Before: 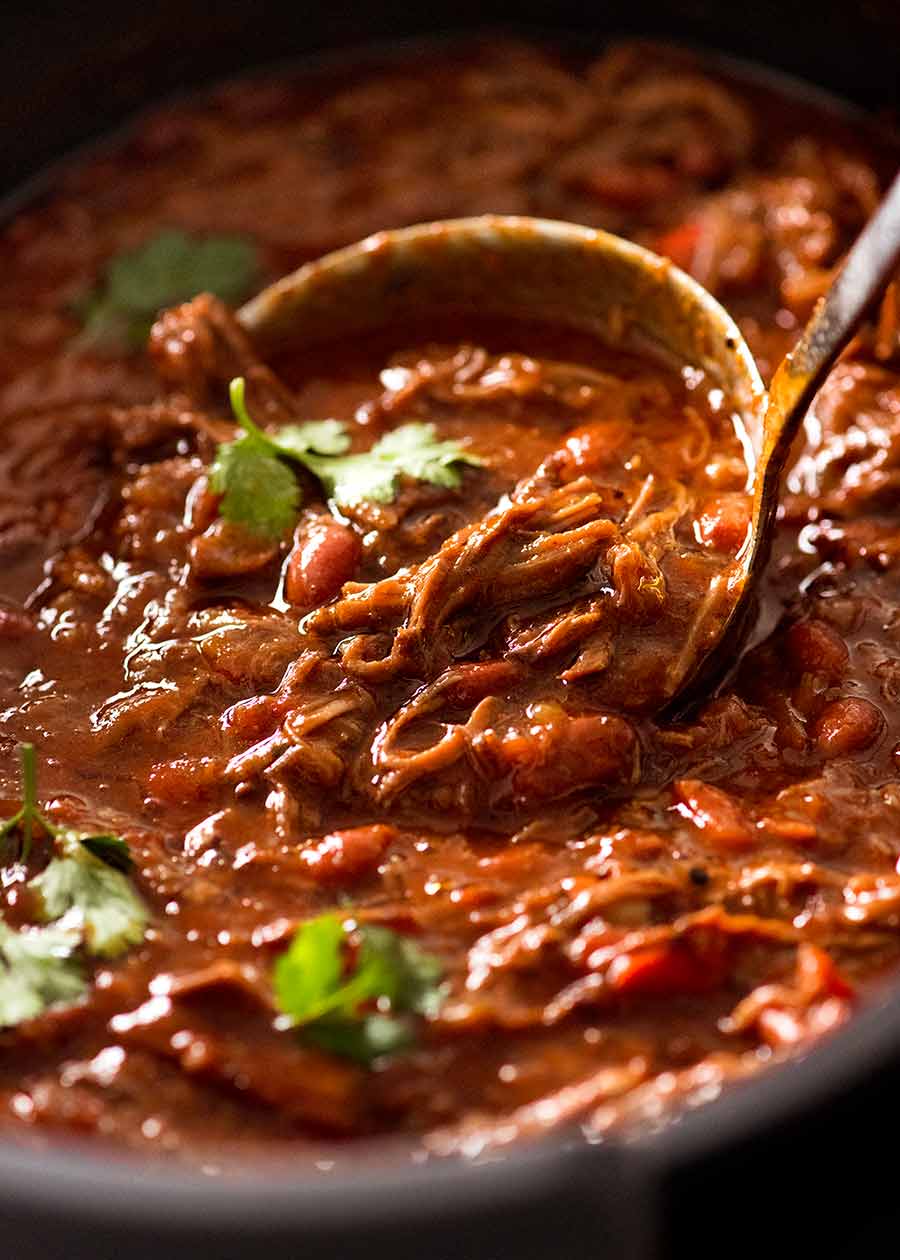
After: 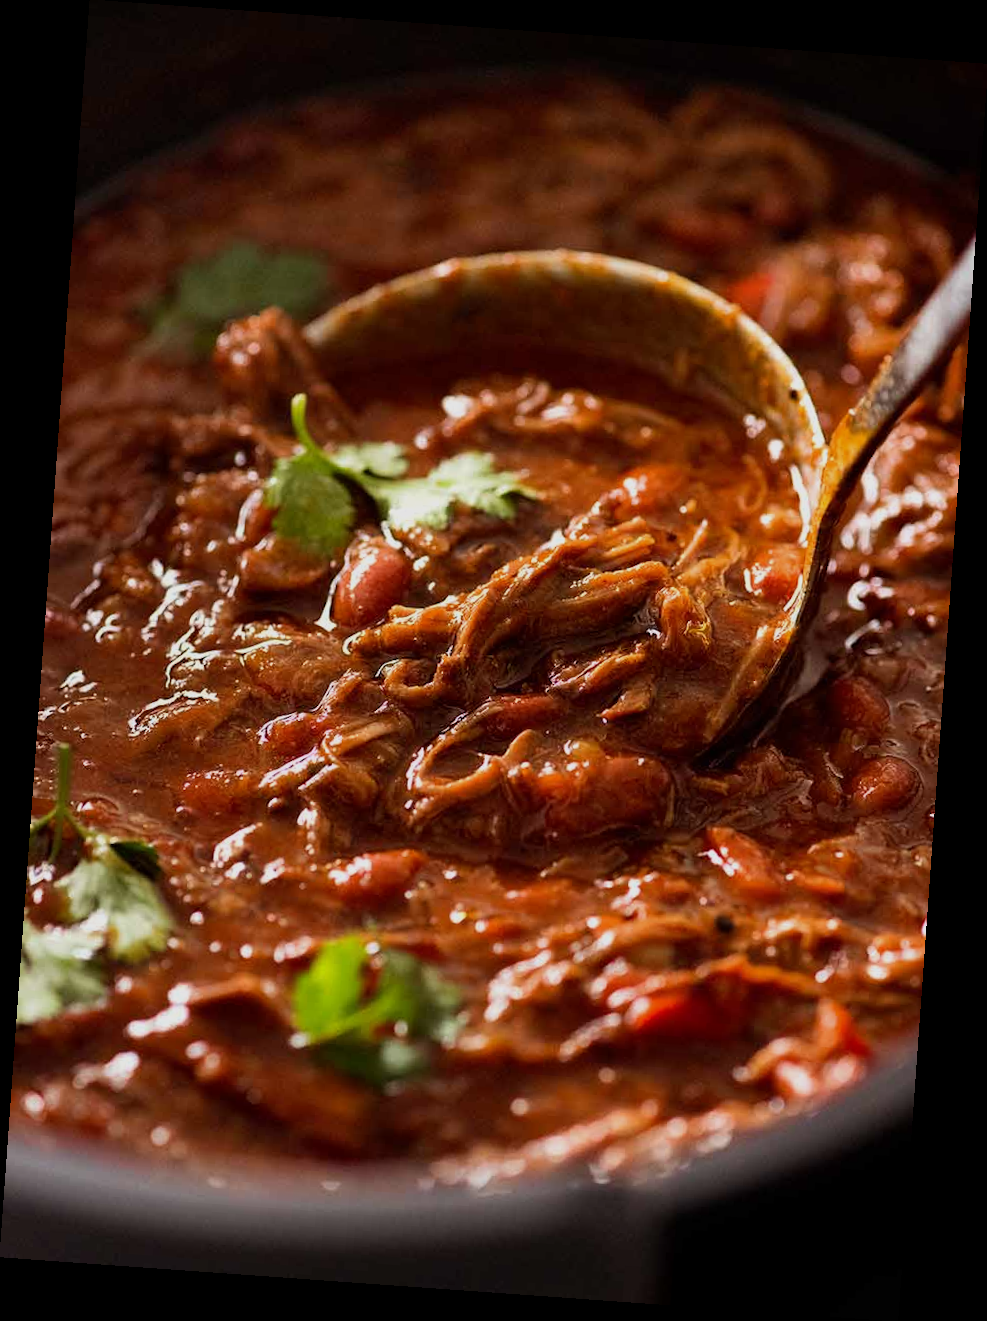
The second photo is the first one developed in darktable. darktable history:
exposure: exposure -0.36 EV, compensate highlight preservation false
rotate and perspective: rotation 4.1°, automatic cropping off
